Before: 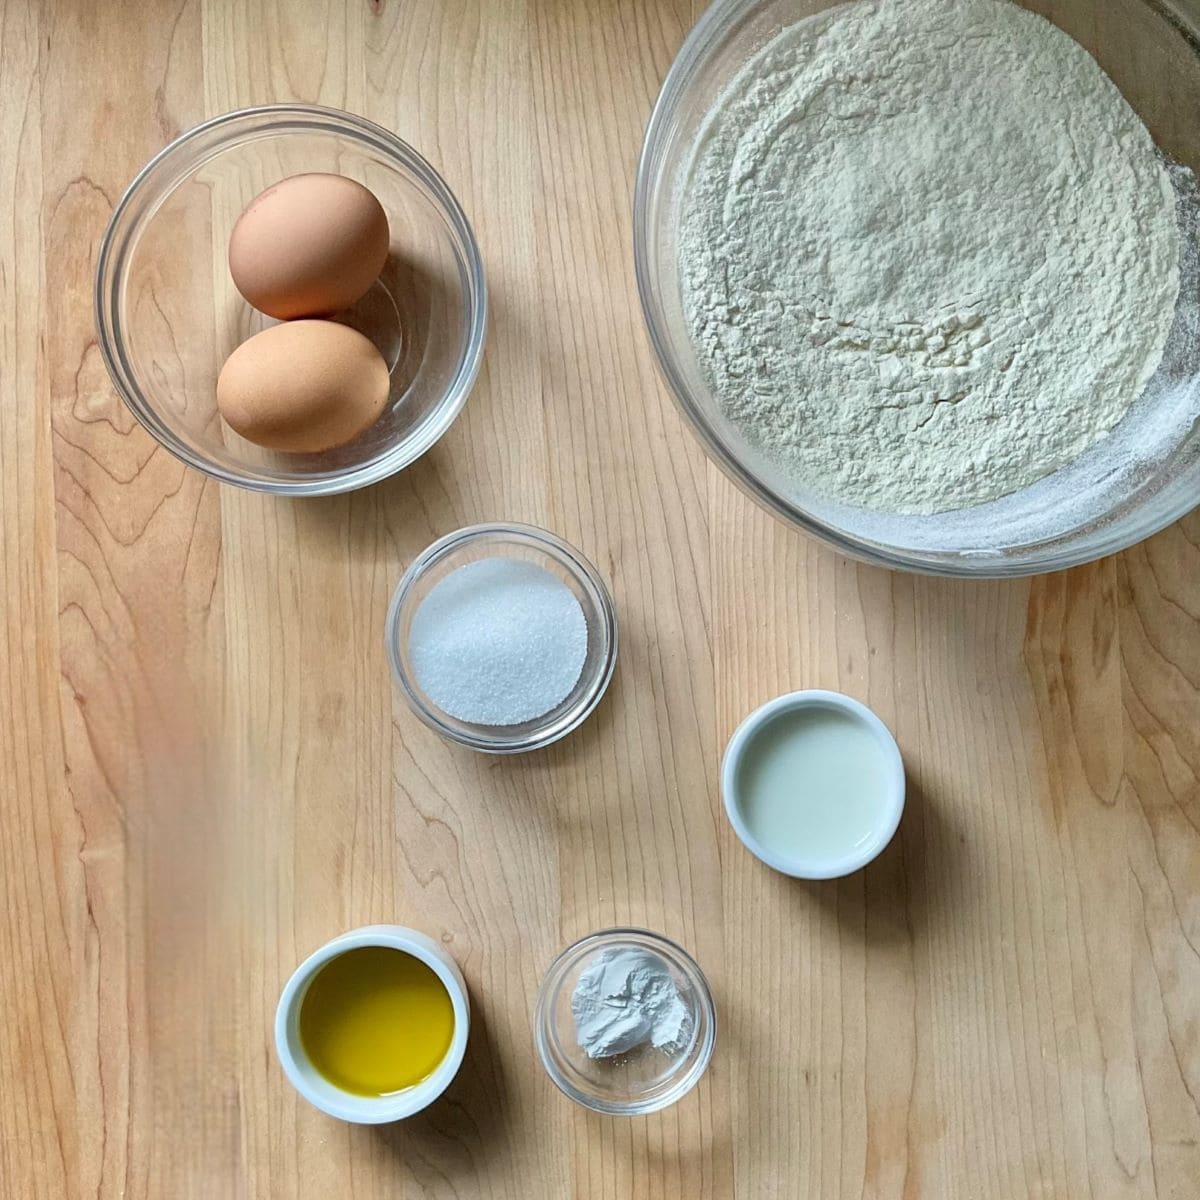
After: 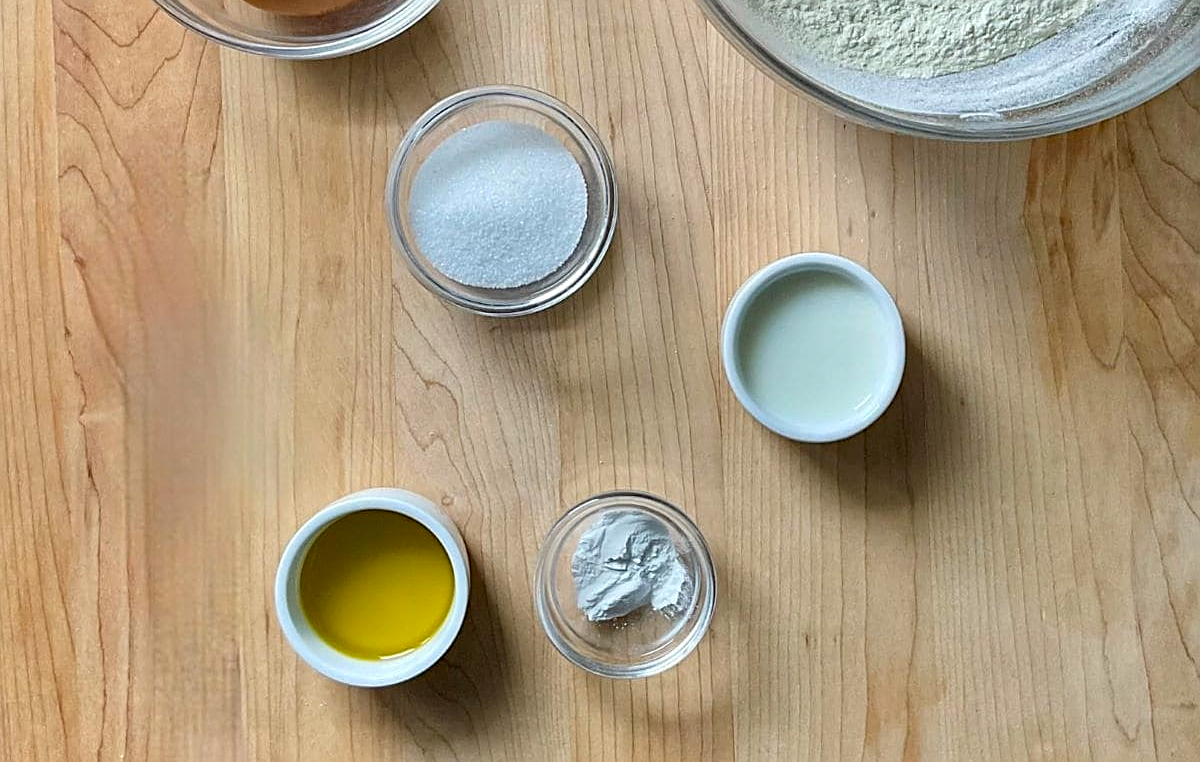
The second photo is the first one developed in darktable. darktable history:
crop and rotate: top 36.458%
sharpen: on, module defaults
haze removal: compatibility mode true, adaptive false
